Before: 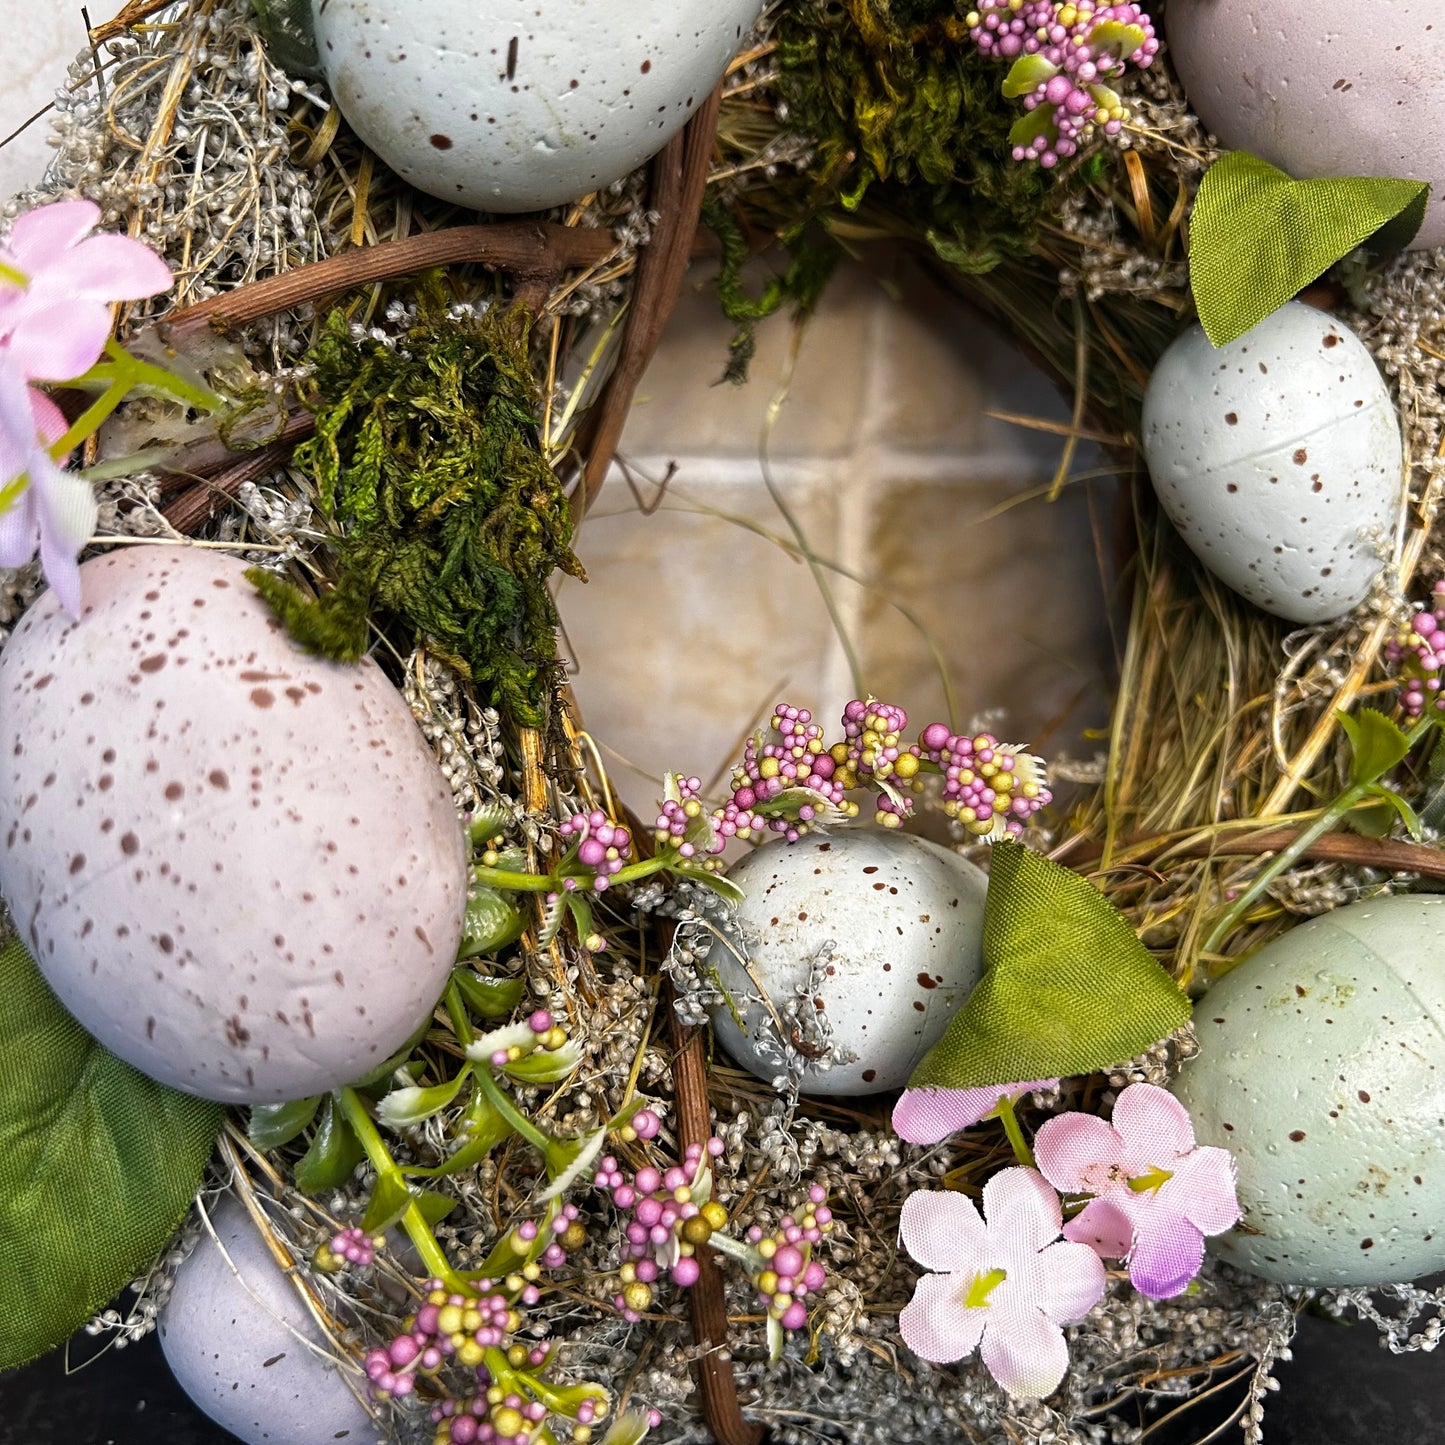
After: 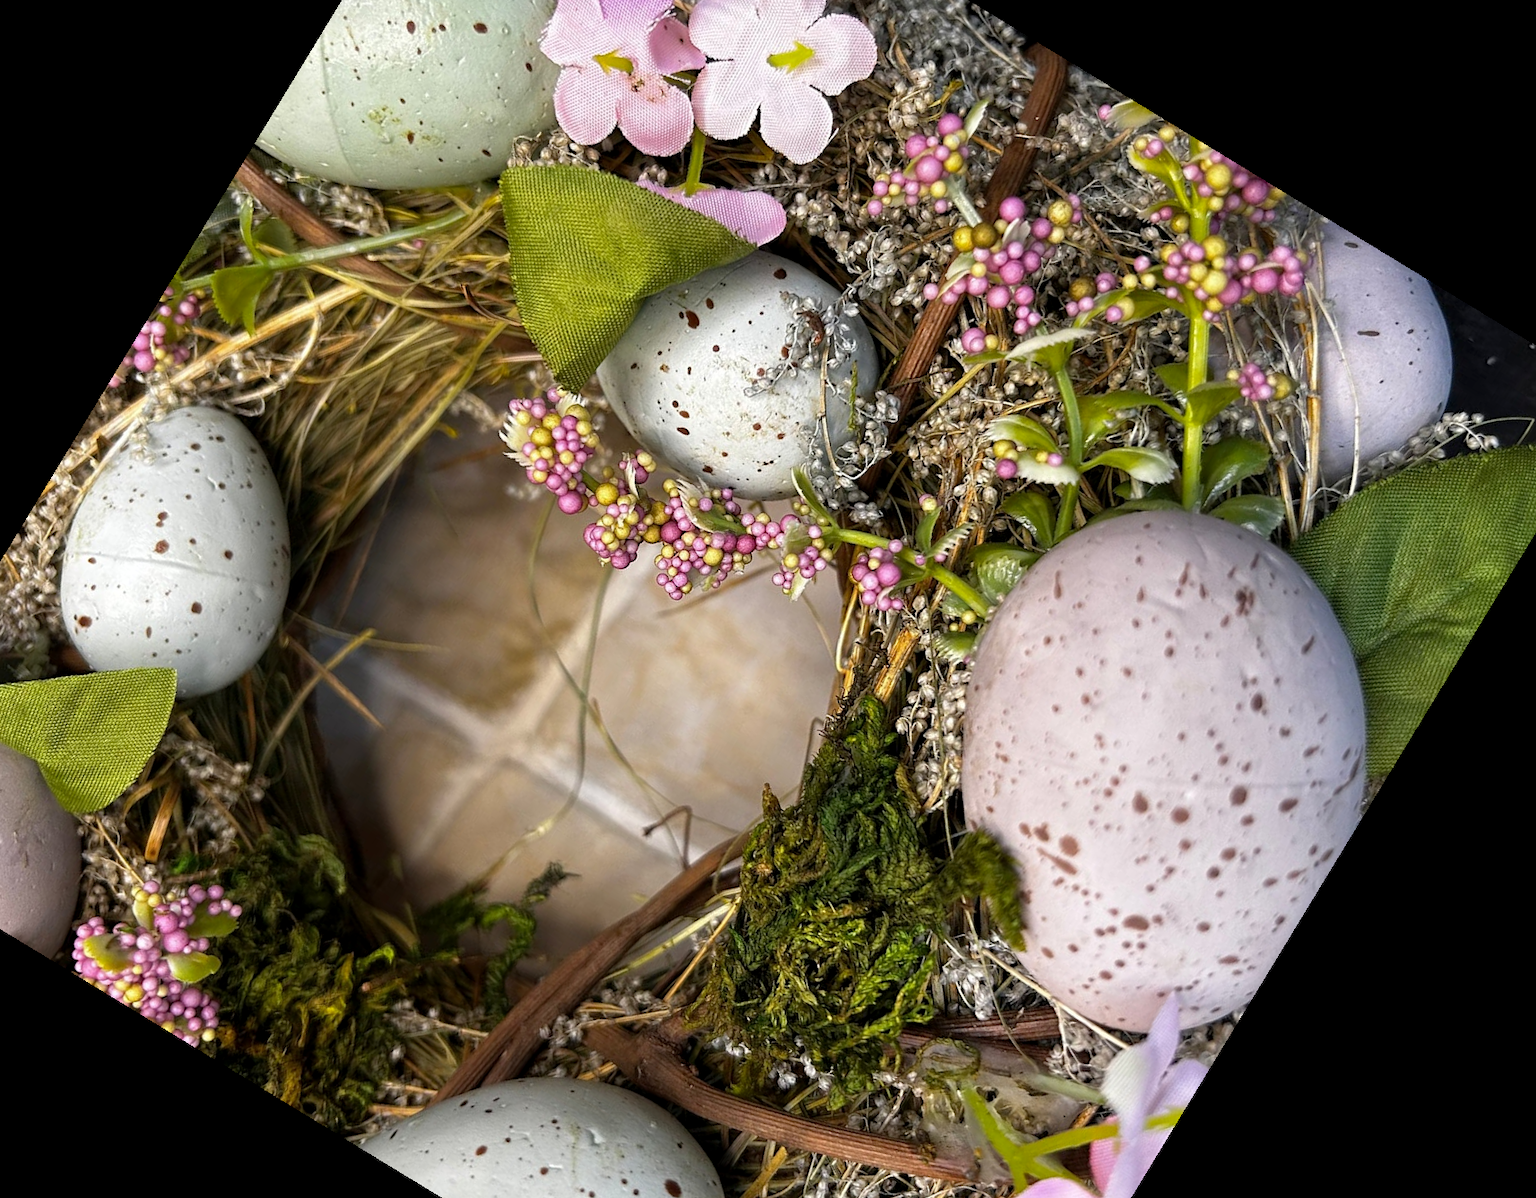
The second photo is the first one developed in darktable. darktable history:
shadows and highlights: shadows 25, highlights -25
crop and rotate: angle 148.68°, left 9.111%, top 15.603%, right 4.588%, bottom 17.041%
exposure: black level correction 0.001, compensate highlight preservation false
